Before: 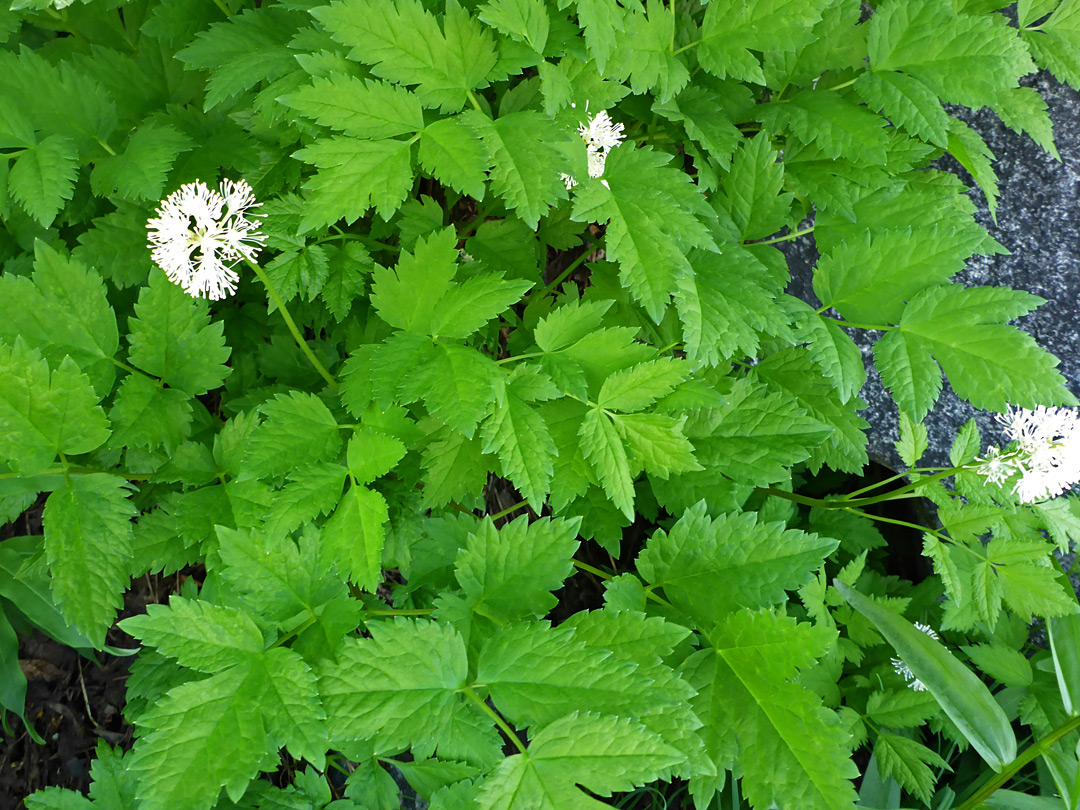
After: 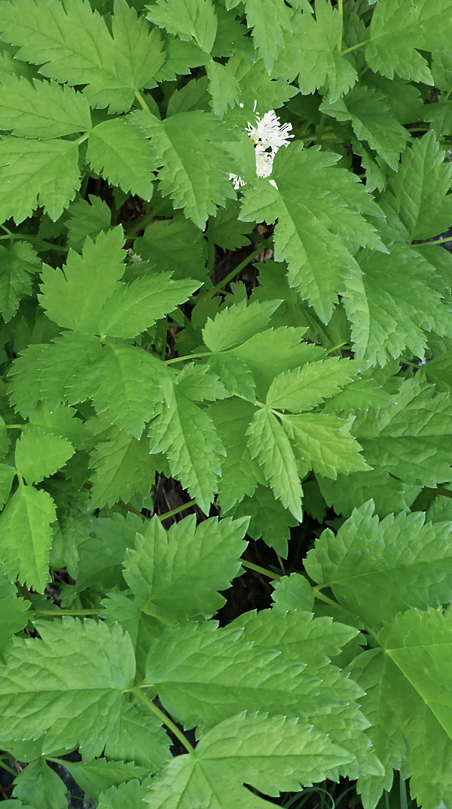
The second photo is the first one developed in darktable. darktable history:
crop: left 30.819%, right 27.304%
color correction: highlights b* -0.031, saturation 0.784
exposure: exposure -0.154 EV, compensate exposure bias true, compensate highlight preservation false
